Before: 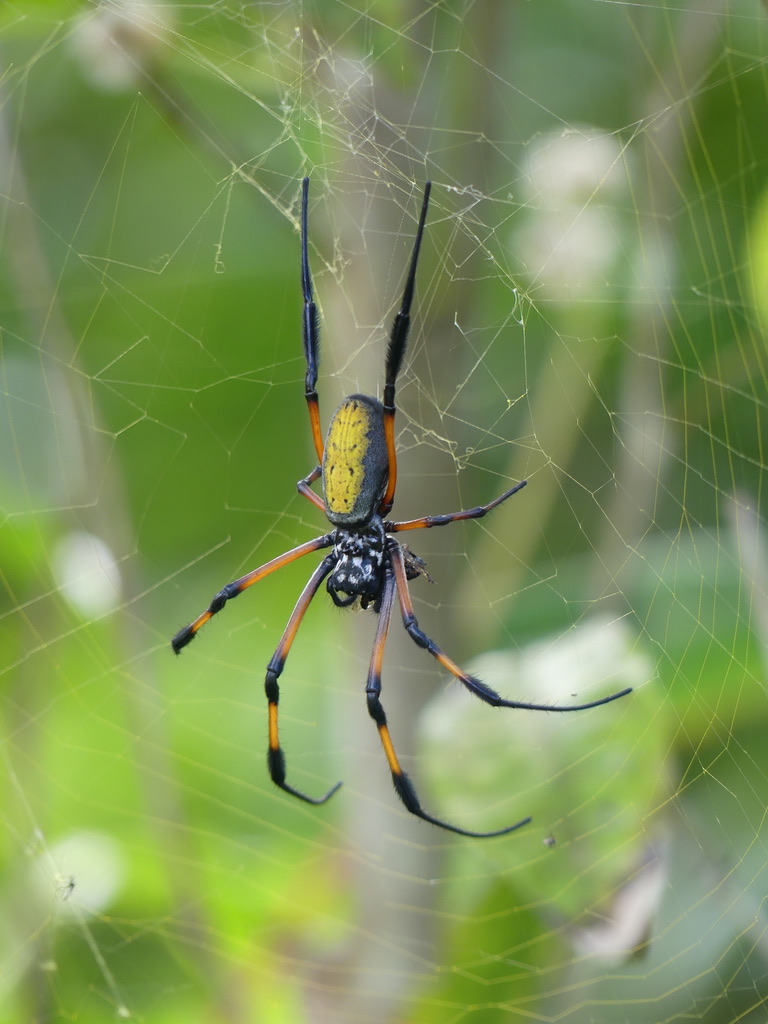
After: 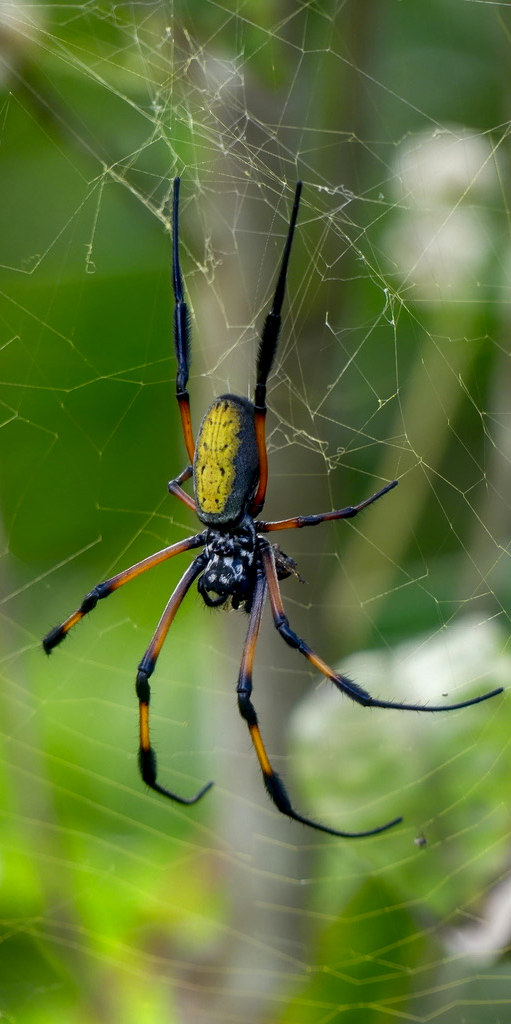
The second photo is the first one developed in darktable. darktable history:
crop: left 16.899%, right 16.556%
exposure: black level correction 0.007, compensate highlight preservation false
contrast brightness saturation: brightness -0.2, saturation 0.08
local contrast: on, module defaults
